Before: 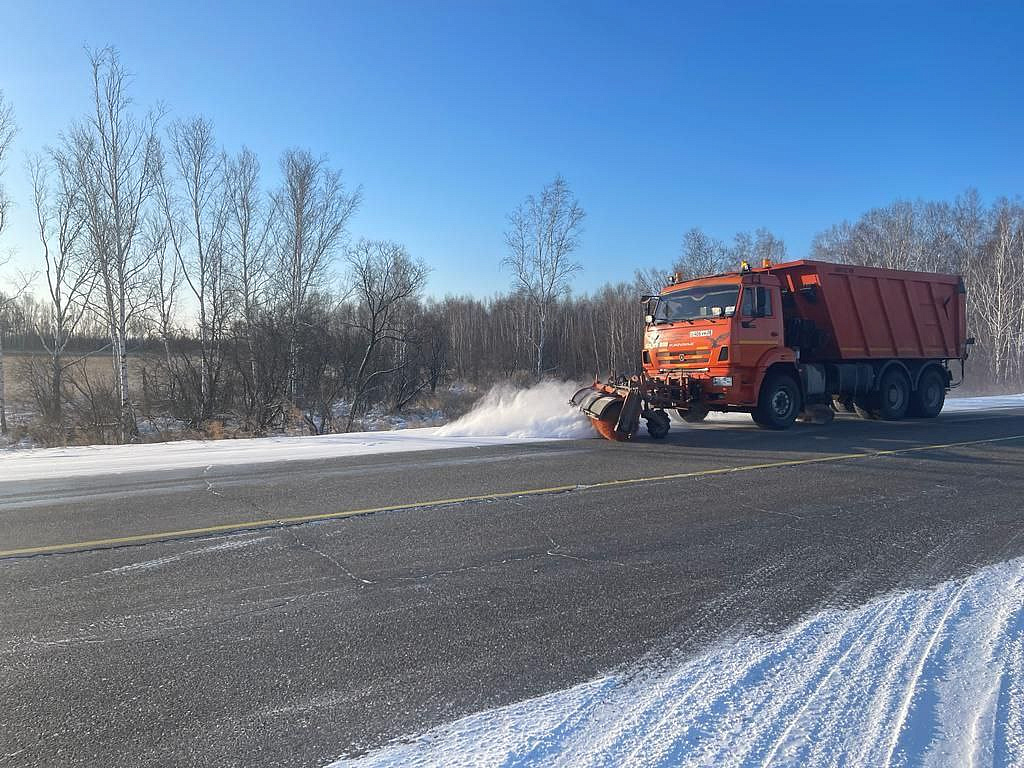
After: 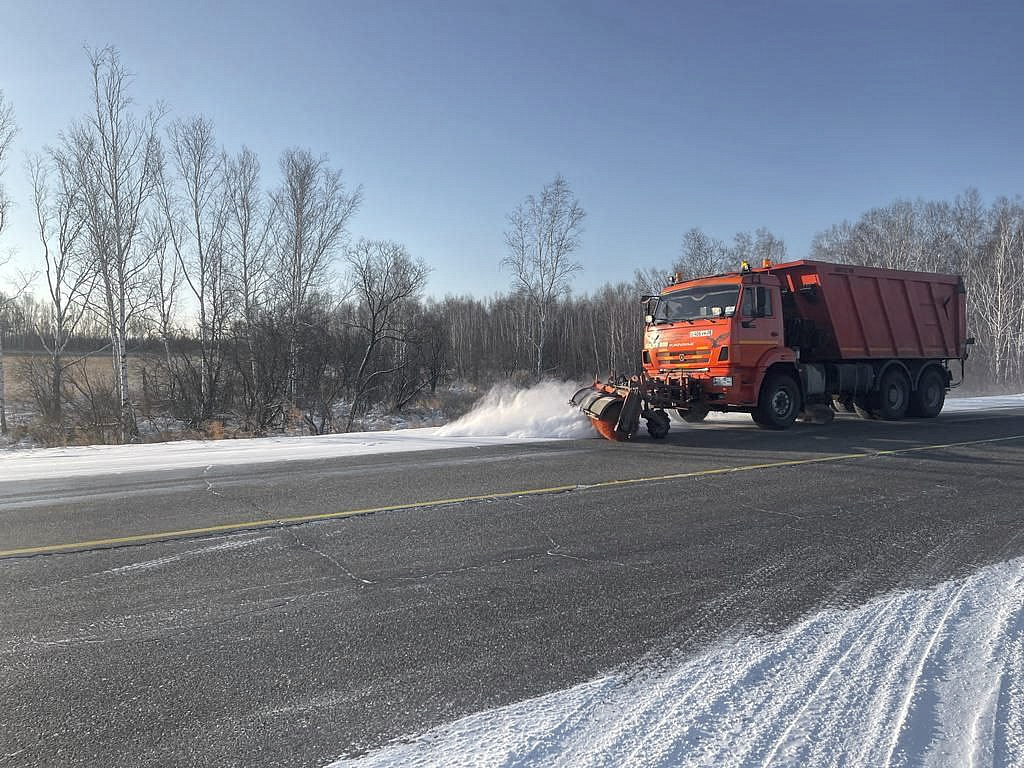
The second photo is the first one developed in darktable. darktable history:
local contrast: highlights 100%, shadows 102%, detail 119%, midtone range 0.2
color zones: curves: ch1 [(0.25, 0.61) (0.75, 0.248)]
